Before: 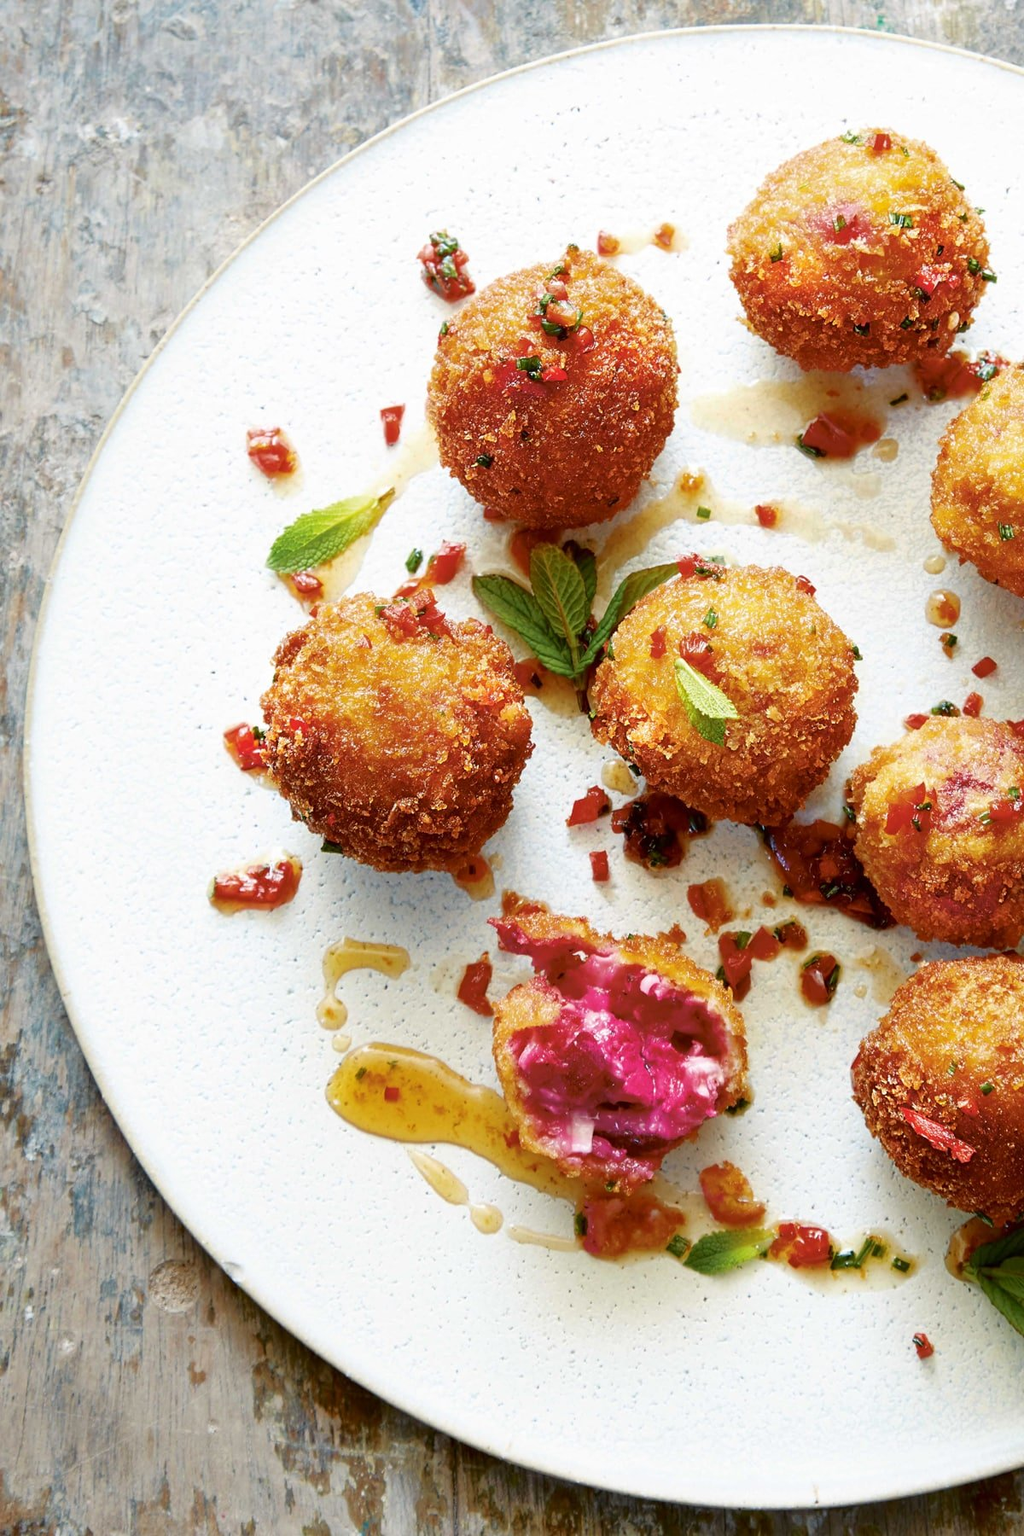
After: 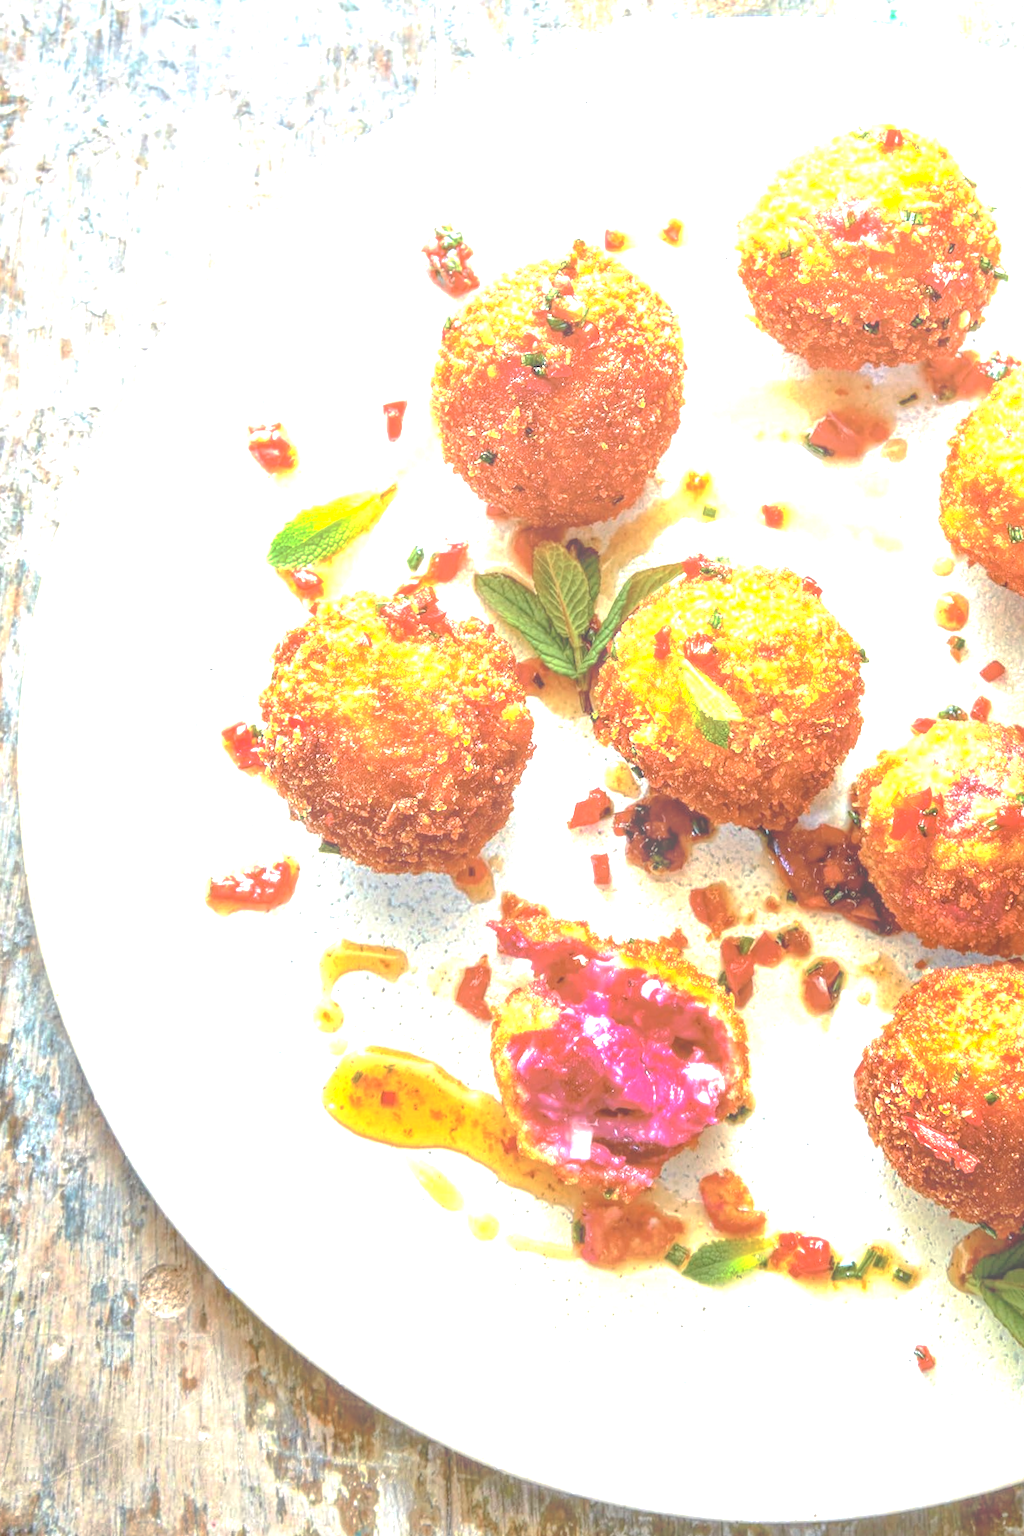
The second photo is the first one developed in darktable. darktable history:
local contrast: highlights 73%, shadows 15%, midtone range 0.197
crop and rotate: angle -0.5°
base curve: curves: ch0 [(0, 0) (0.595, 0.418) (1, 1)], preserve colors none
exposure: exposure 1 EV, compensate highlight preservation false
